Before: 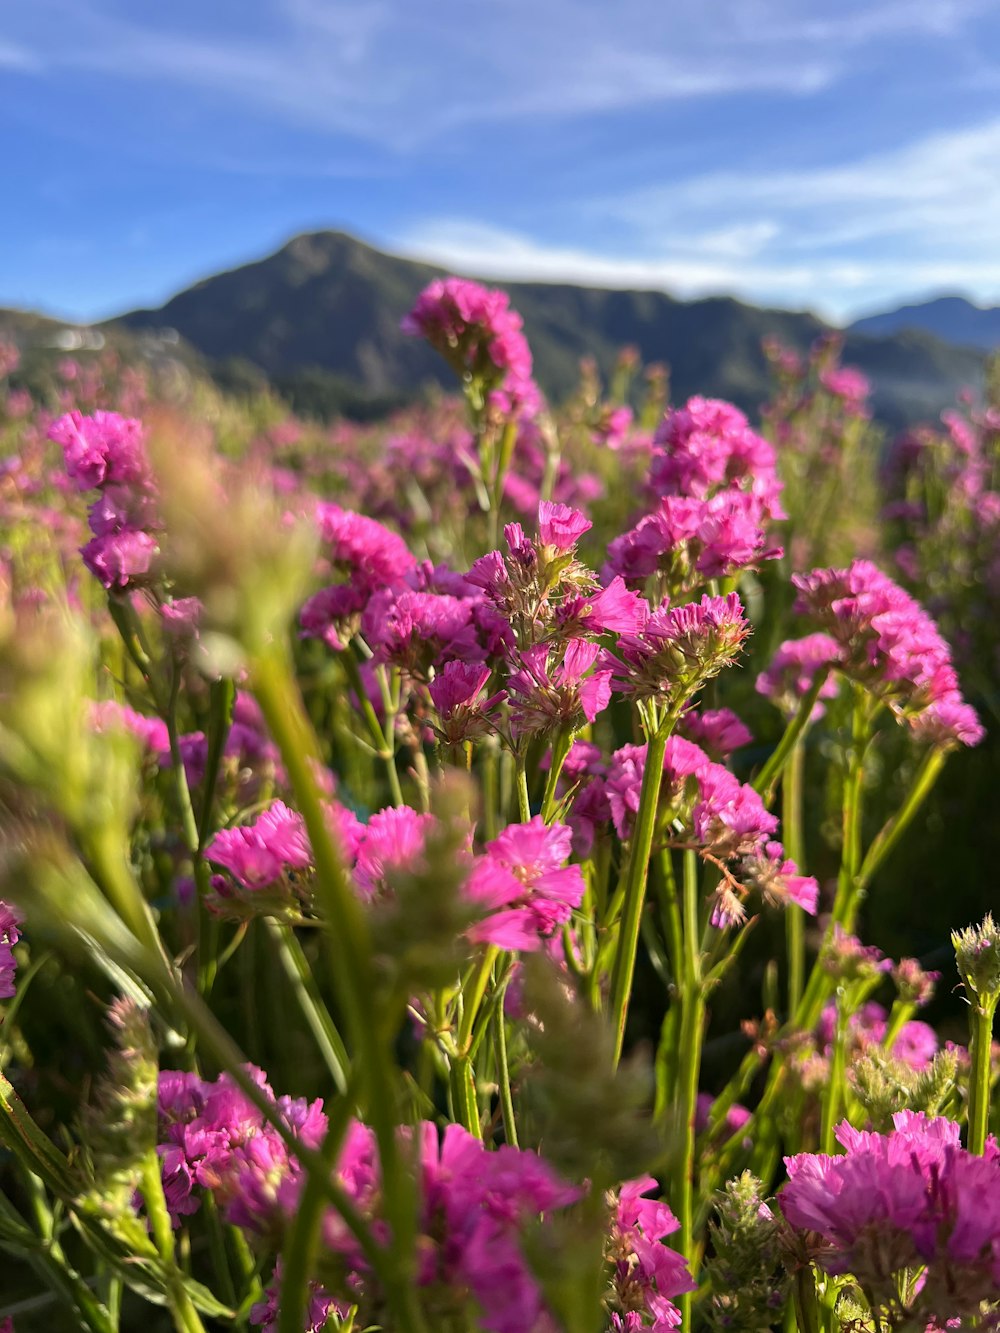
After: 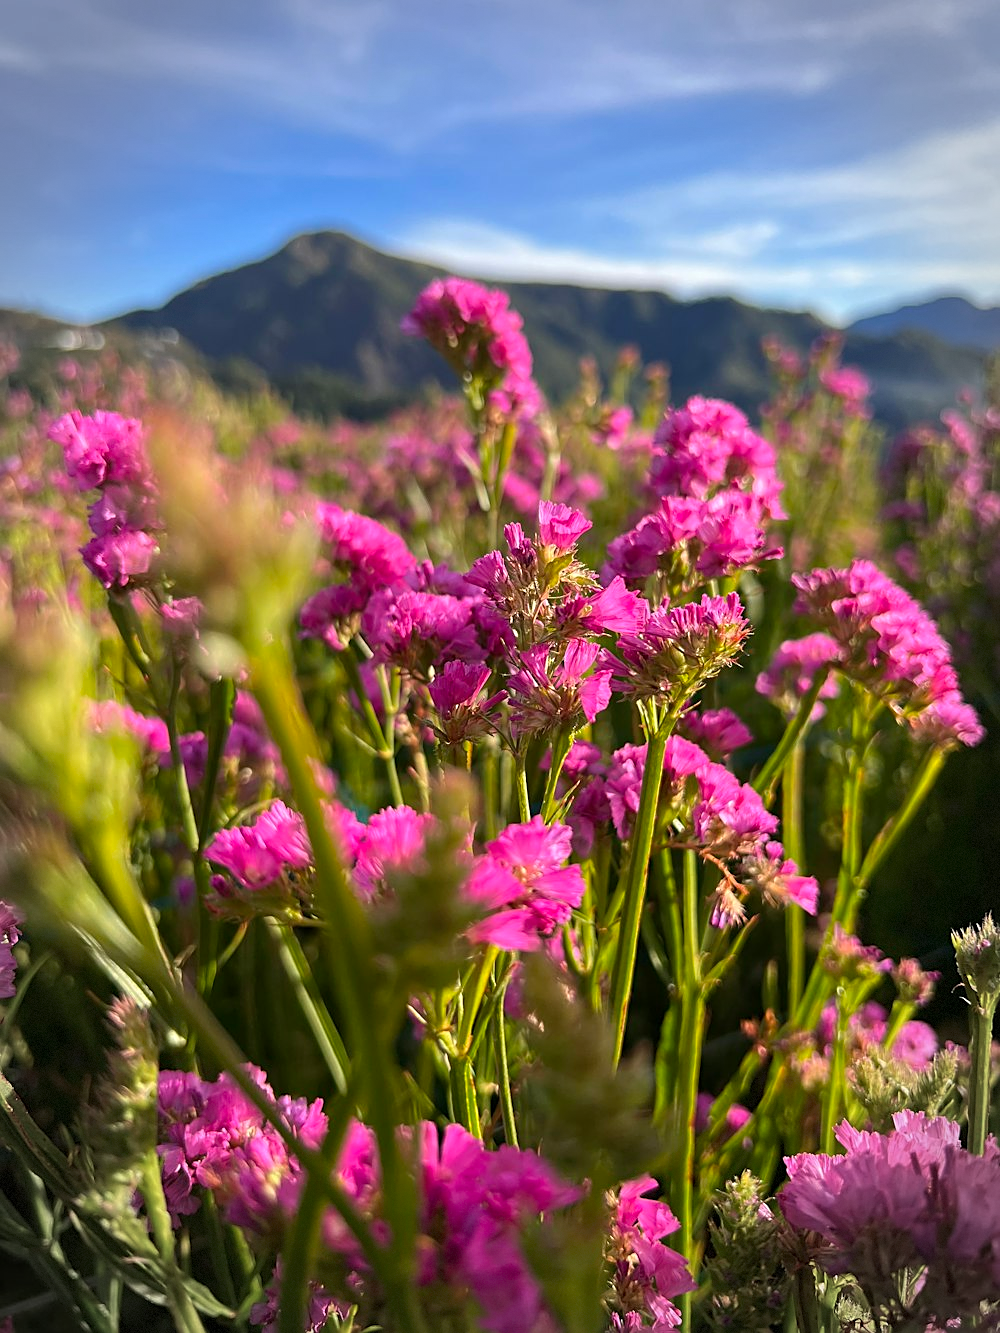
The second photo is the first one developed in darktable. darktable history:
sharpen: on, module defaults
vignetting: brightness -0.279, automatic ratio true, dithering 8-bit output
